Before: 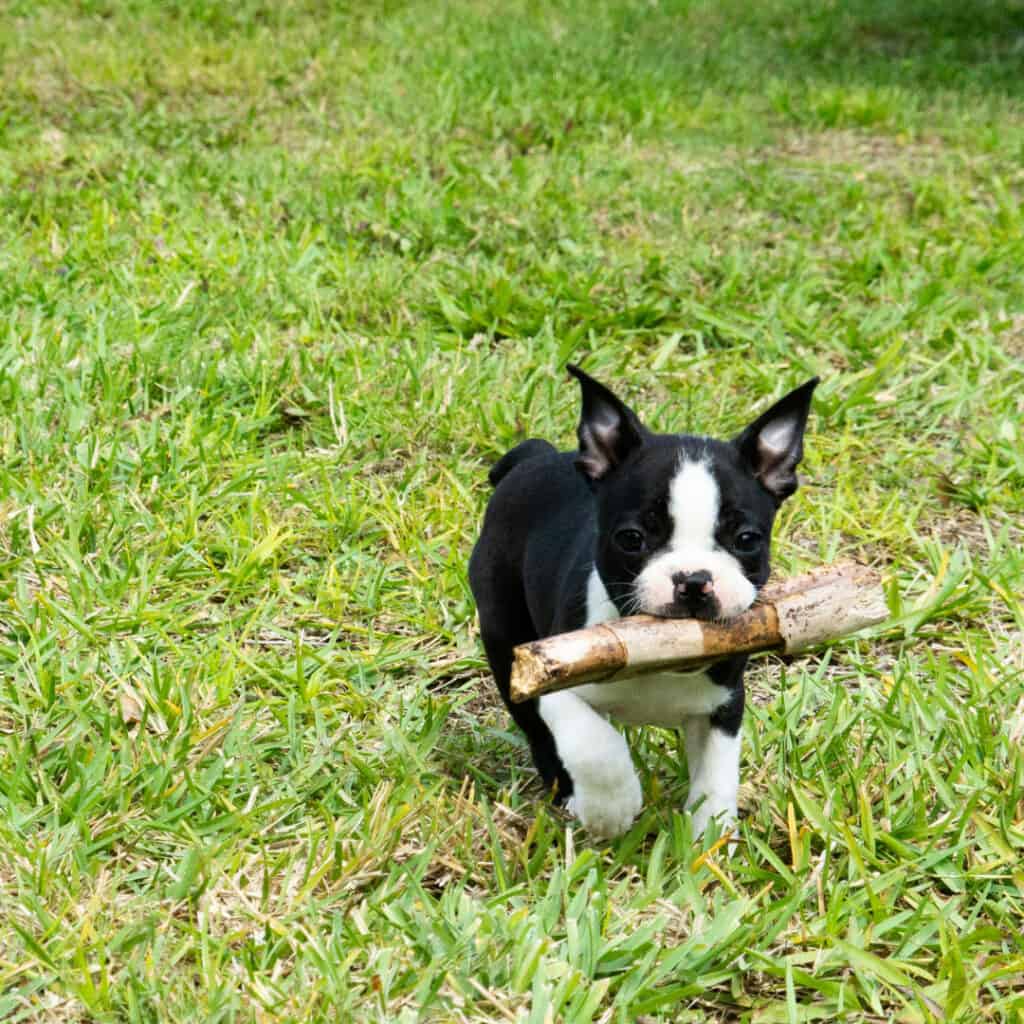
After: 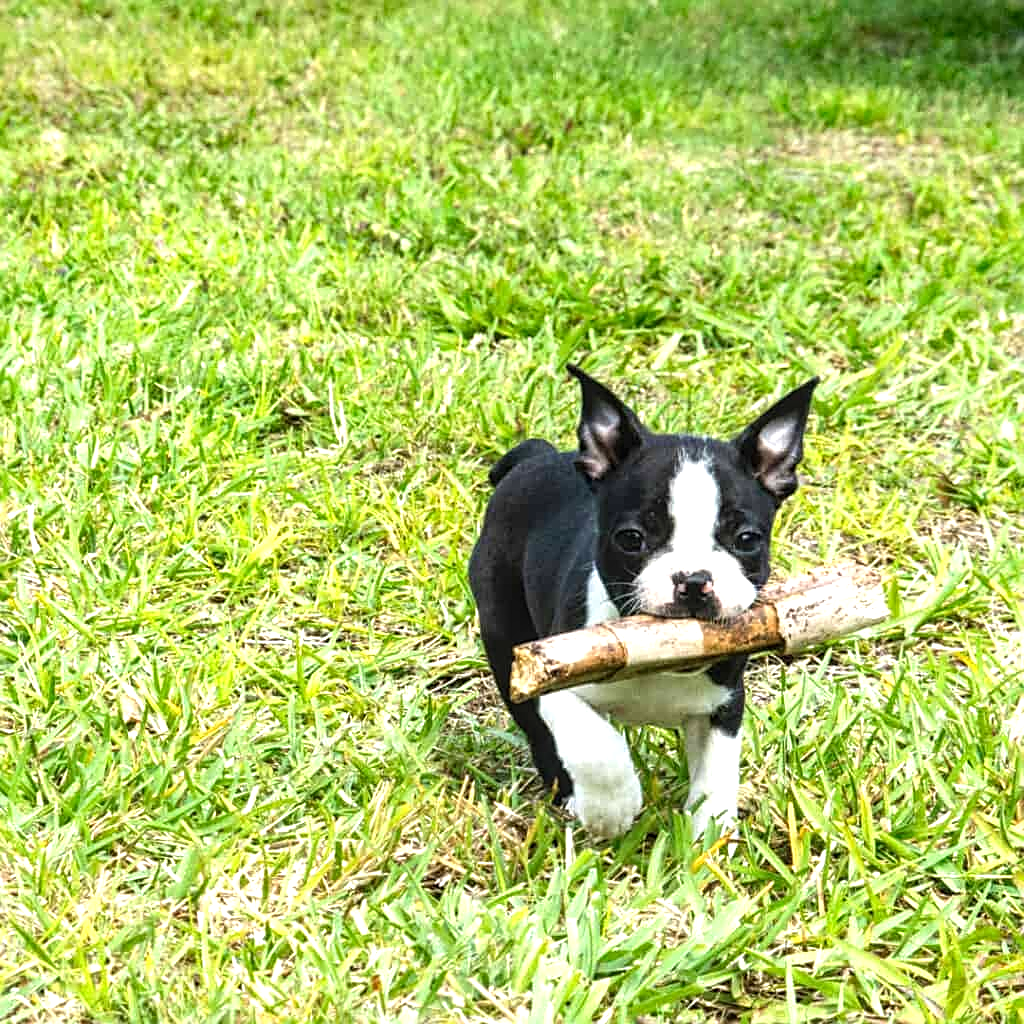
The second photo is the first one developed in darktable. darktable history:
exposure: black level correction 0, exposure 0.7 EV, compensate exposure bias true, compensate highlight preservation false
local contrast: on, module defaults
sharpen: on, module defaults
